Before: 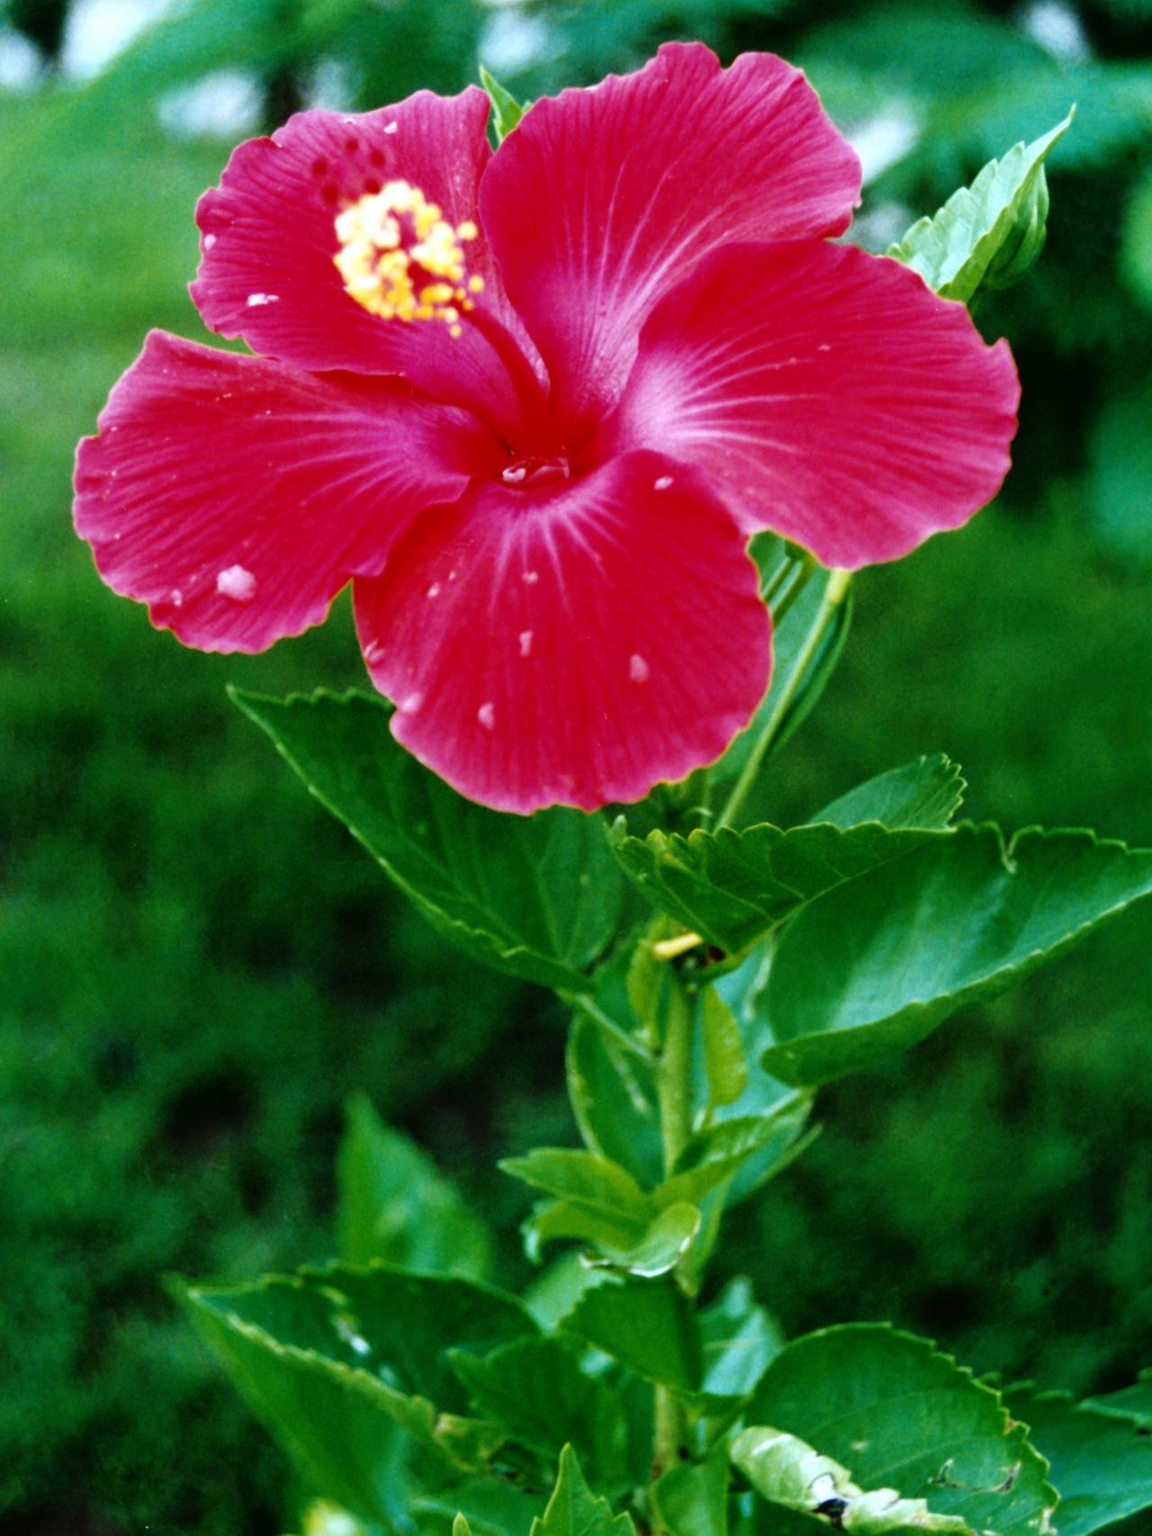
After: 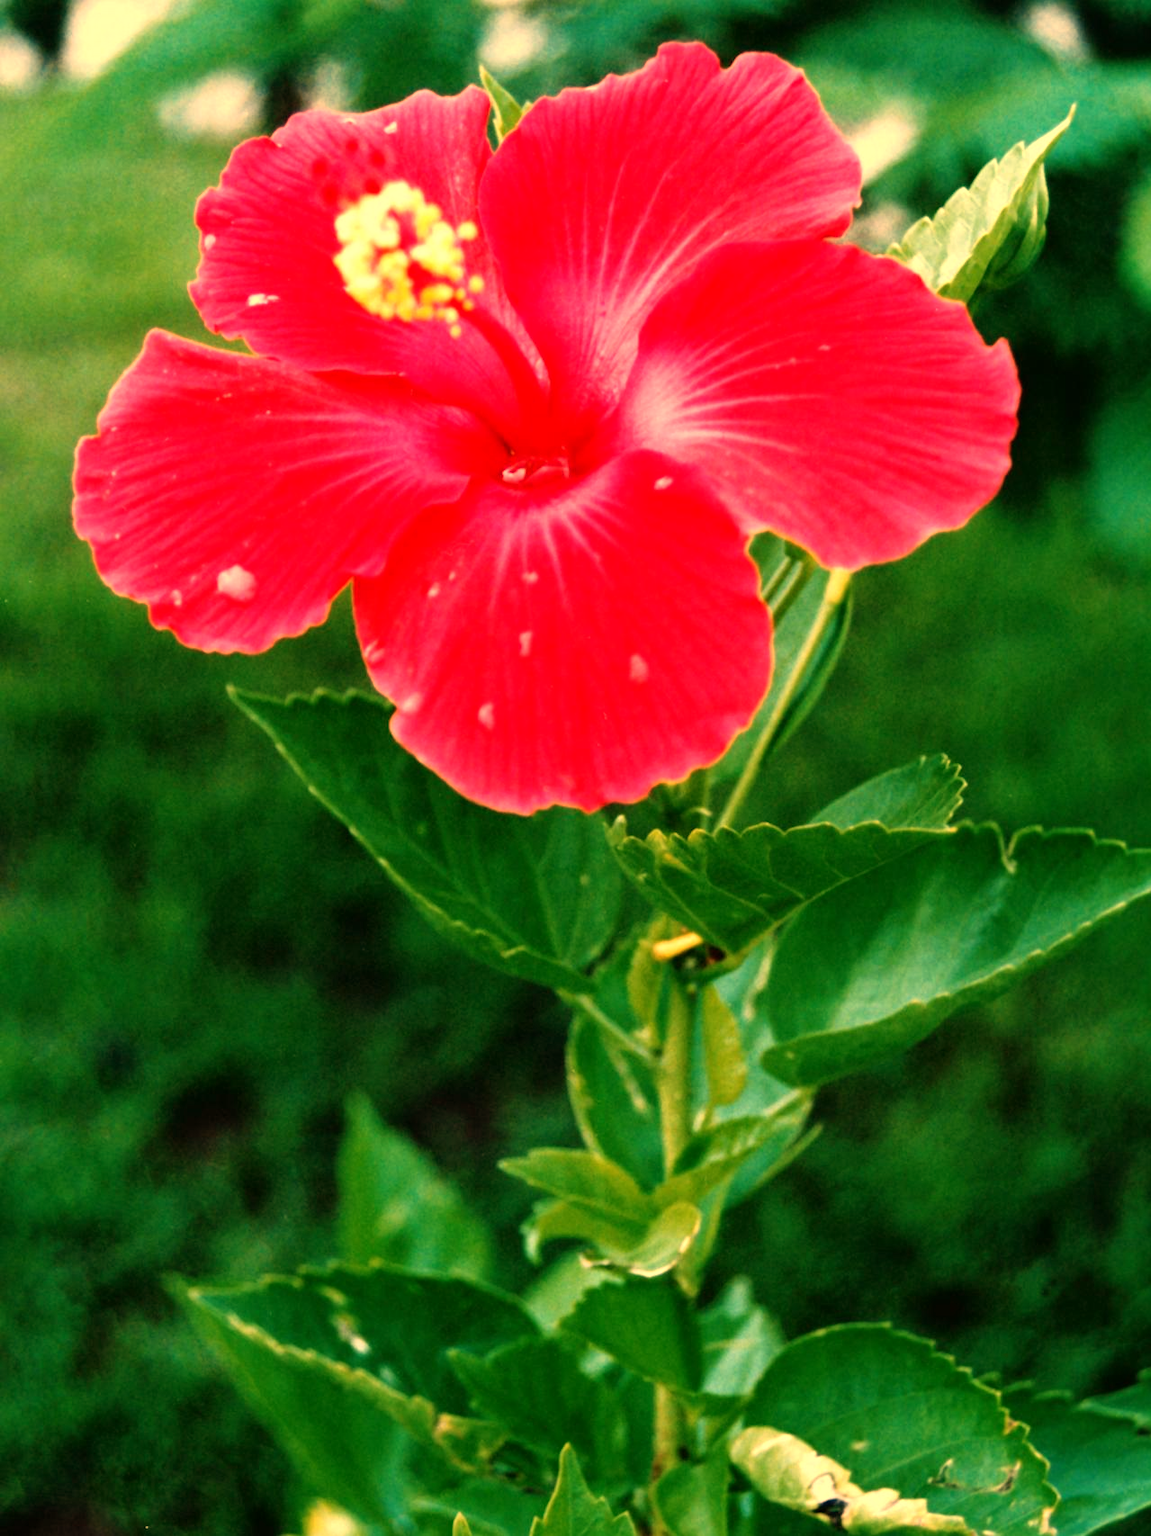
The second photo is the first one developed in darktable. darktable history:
local contrast: mode bilateral grid, contrast 15, coarseness 36, detail 105%, midtone range 0.2
white balance: red 1.467, blue 0.684
